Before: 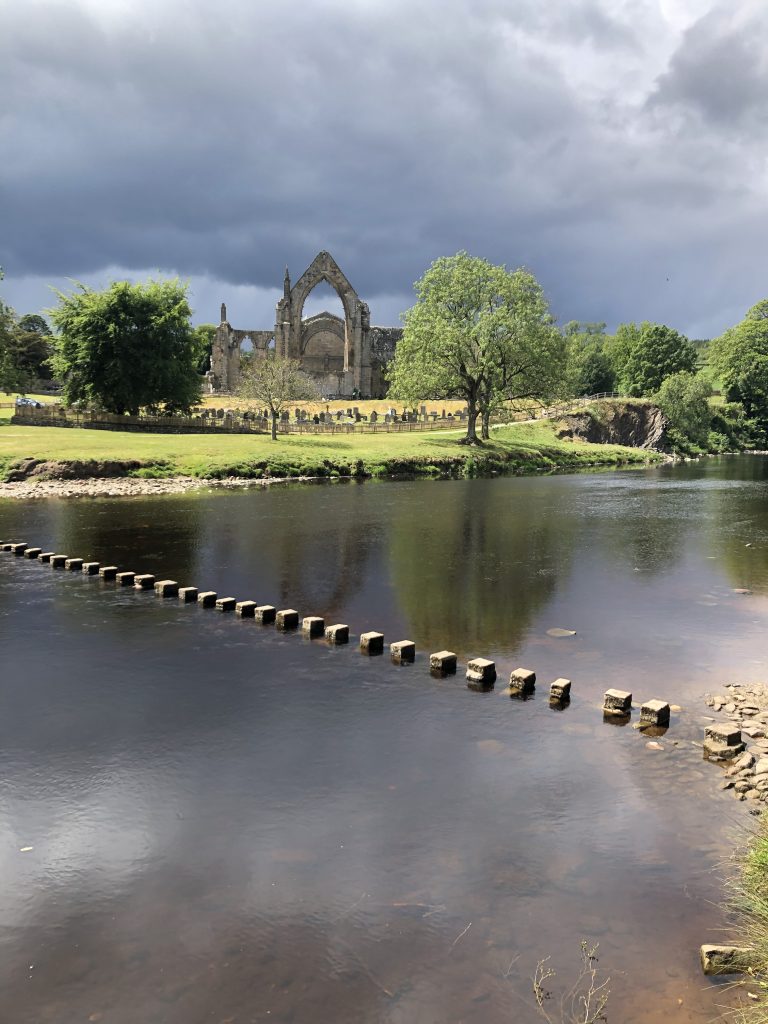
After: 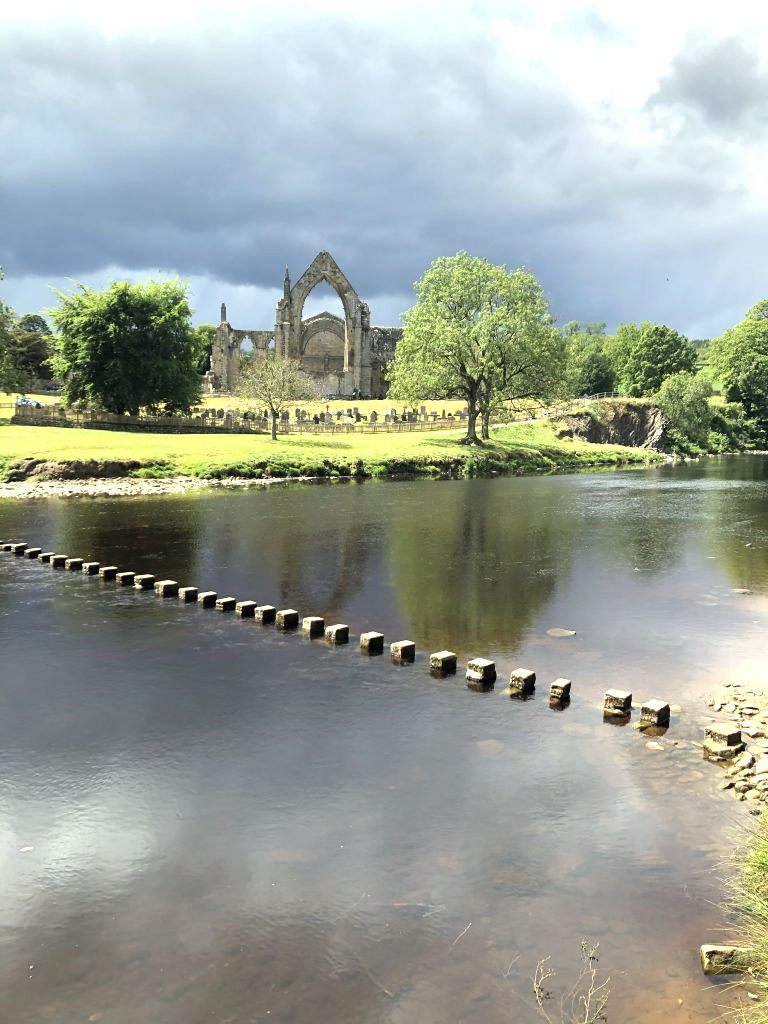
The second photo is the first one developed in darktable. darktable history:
color correction: highlights a* -4.73, highlights b* 5.06, saturation 0.97
exposure: exposure 0.74 EV, compensate highlight preservation false
